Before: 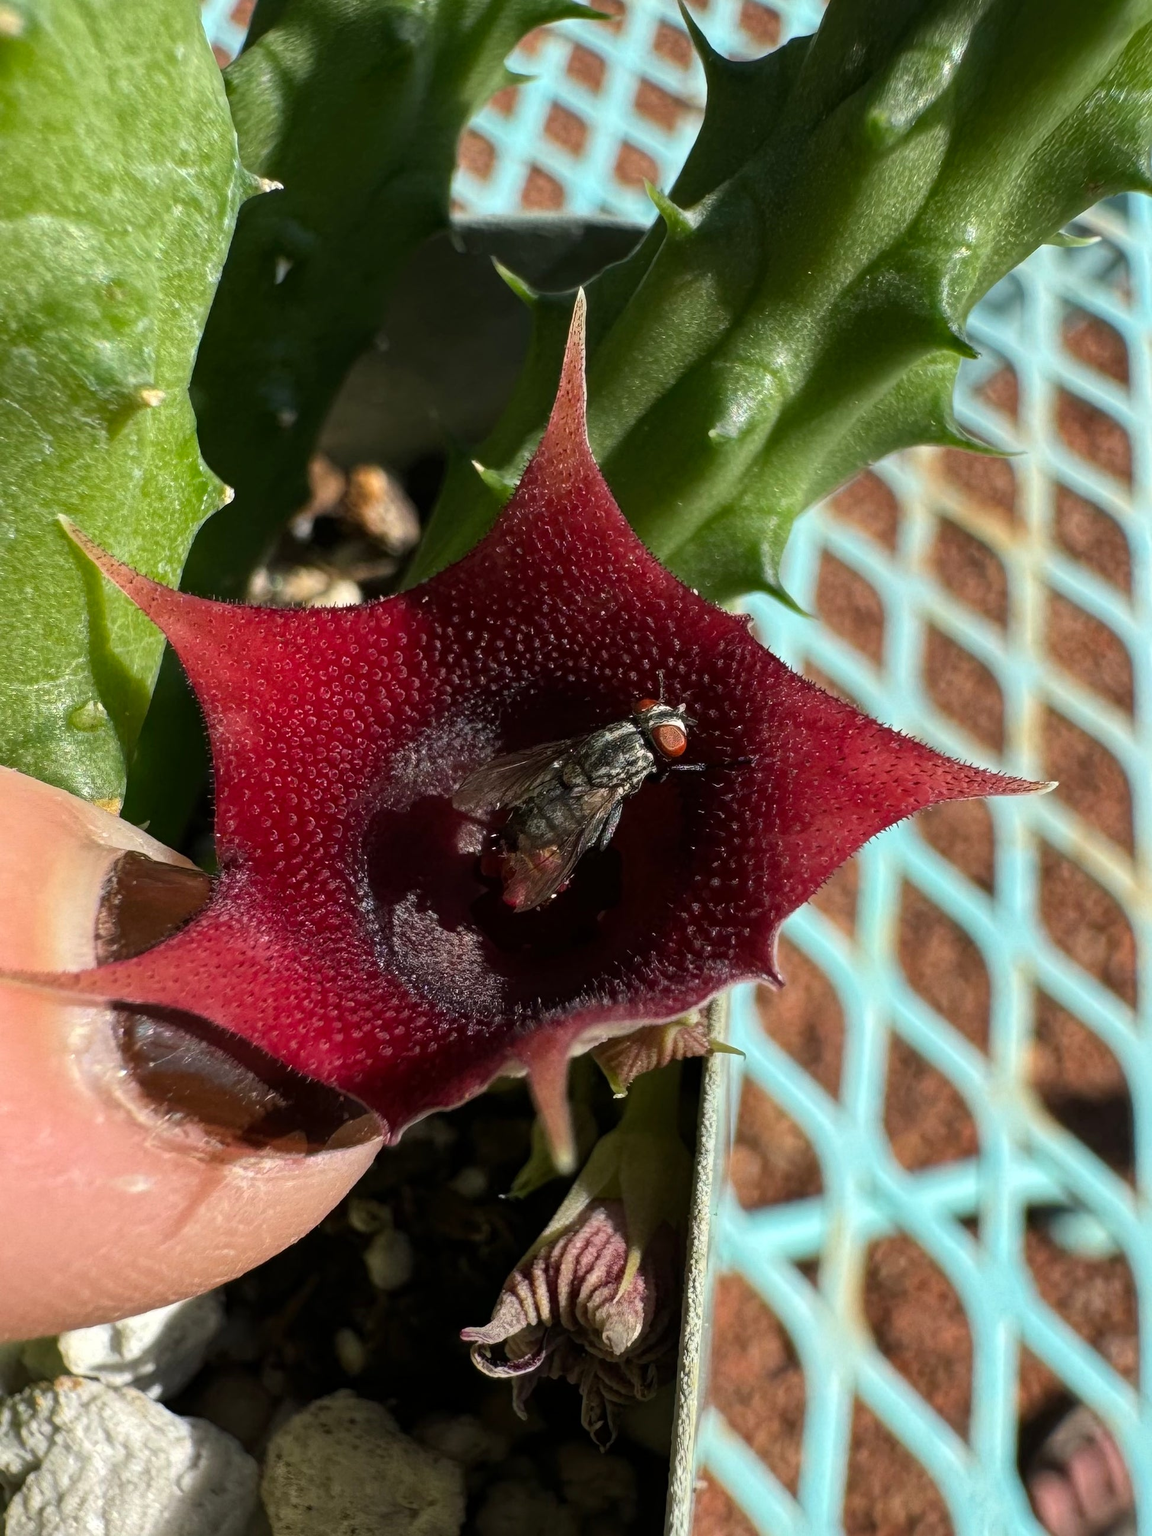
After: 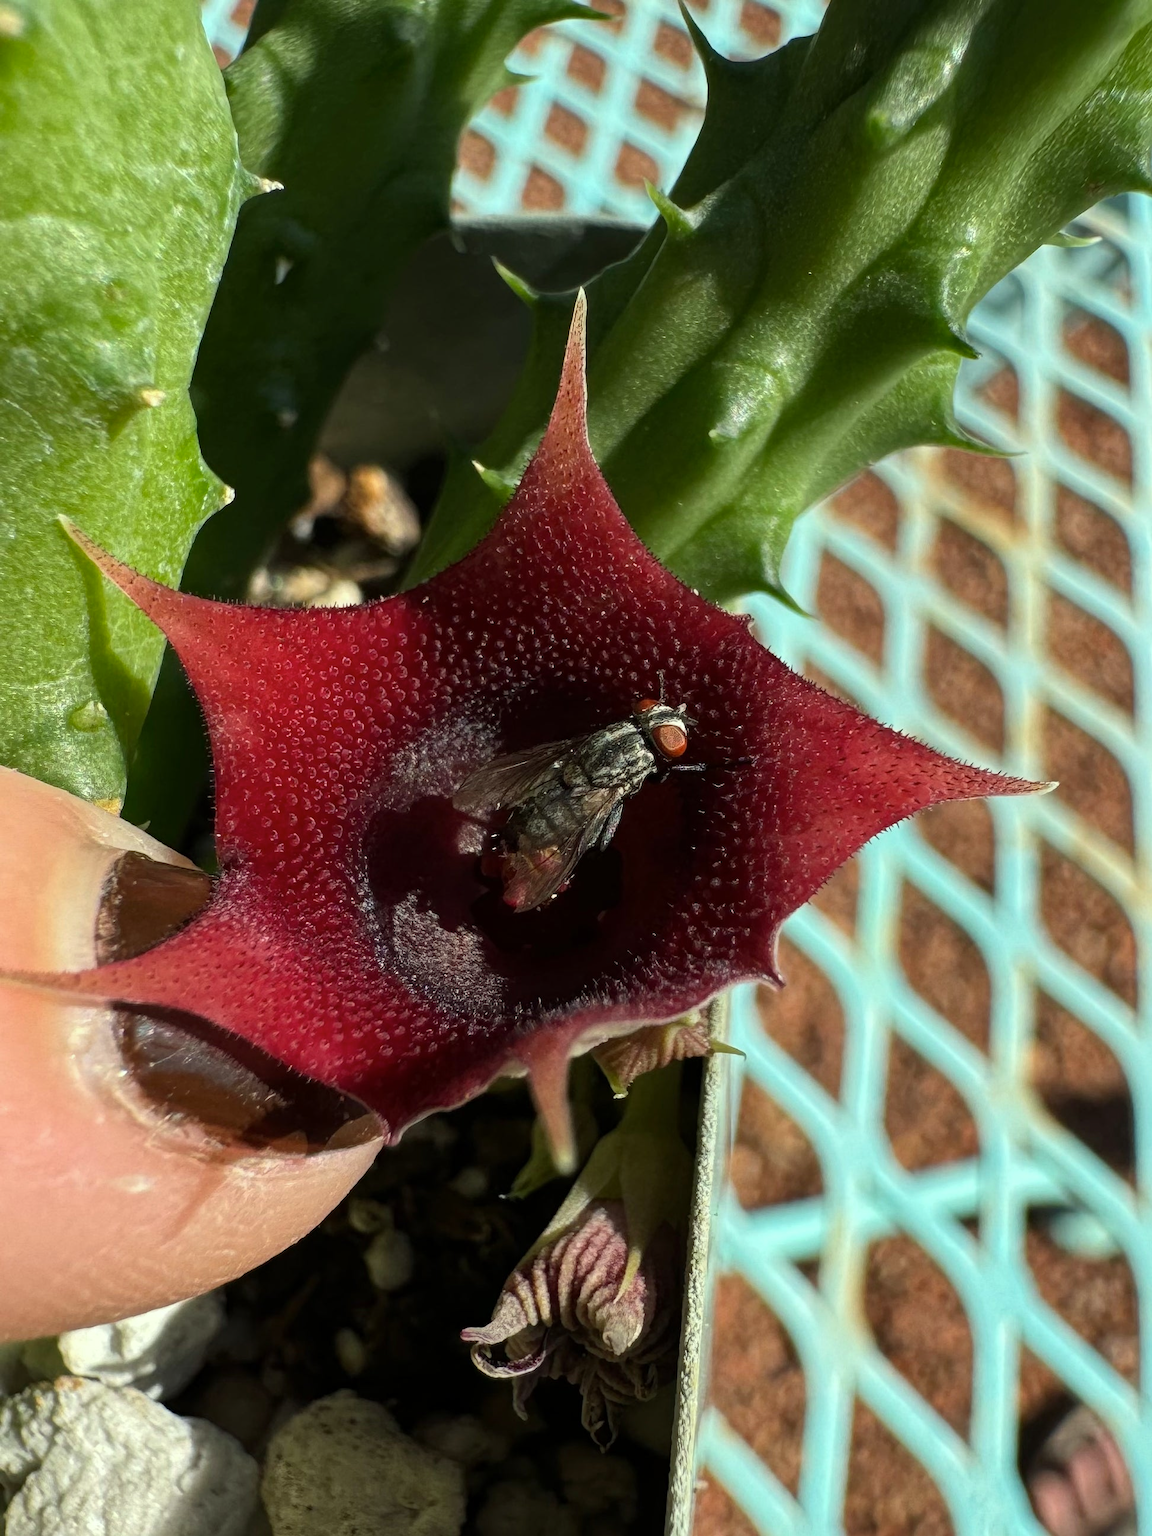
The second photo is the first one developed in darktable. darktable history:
color correction: highlights a* -4.84, highlights b* 5.03, saturation 0.97
